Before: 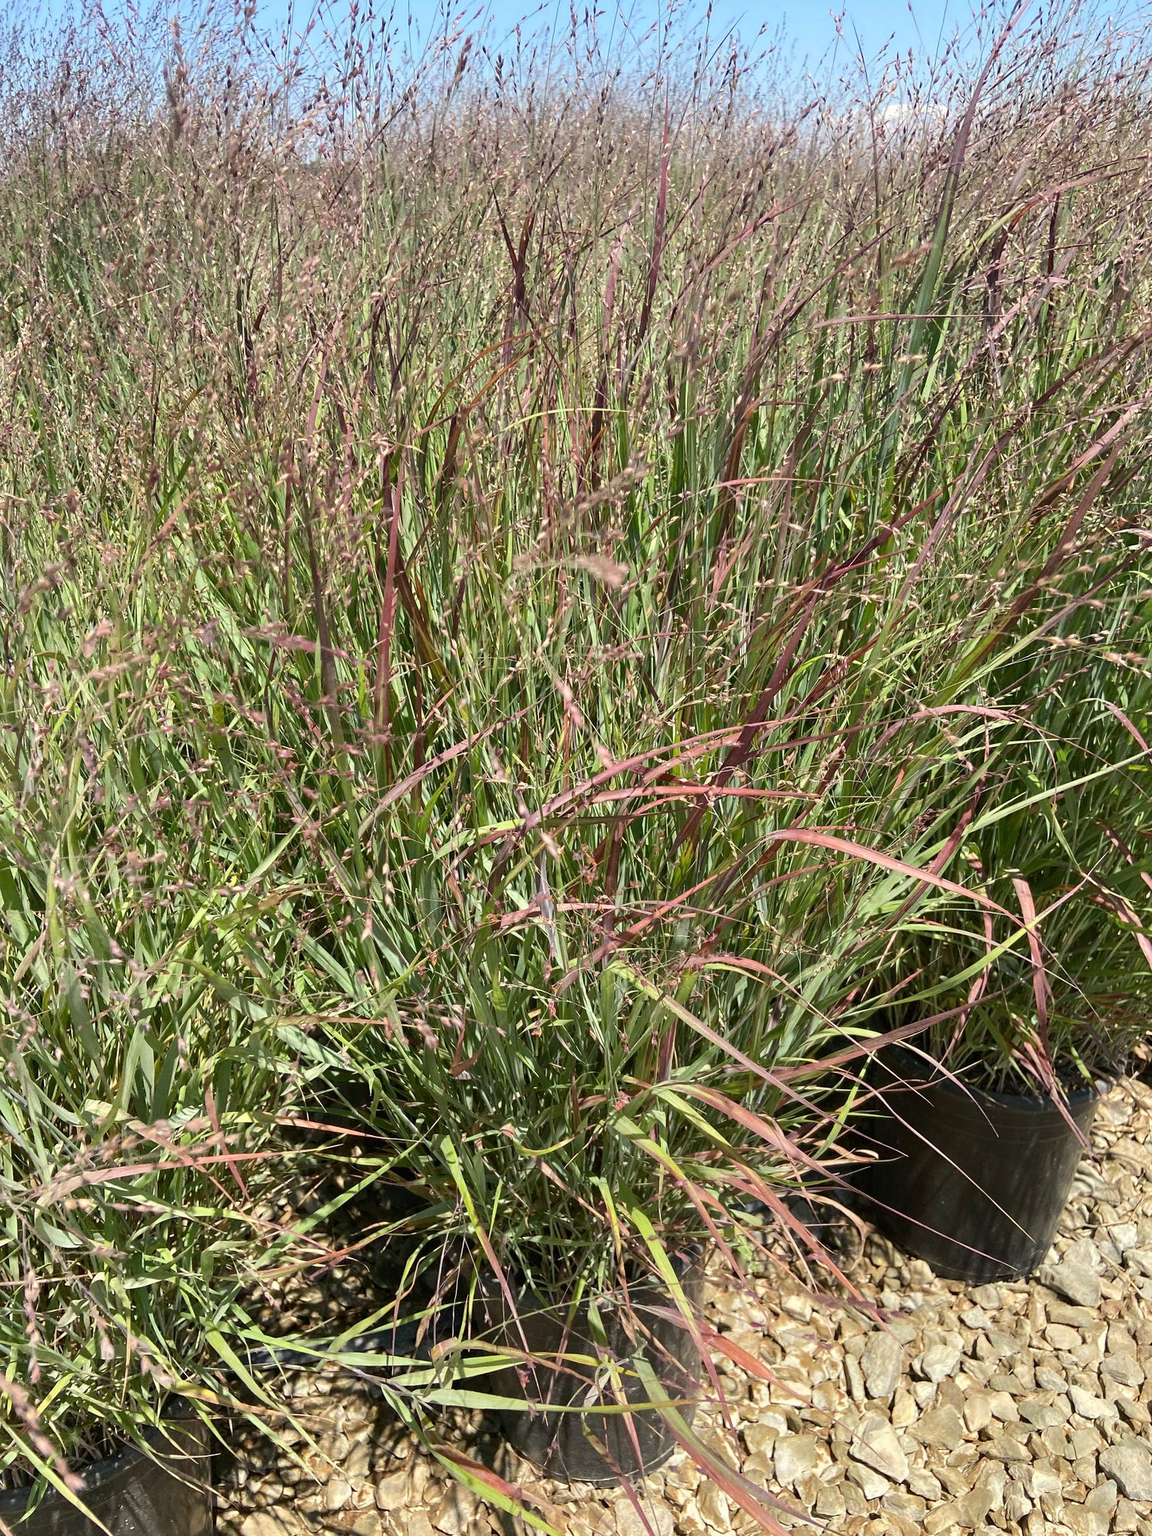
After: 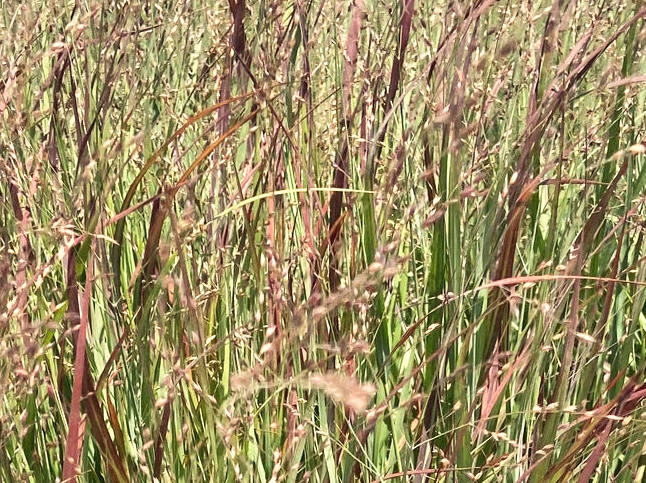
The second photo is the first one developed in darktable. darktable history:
color balance: input saturation 99%
tone equalizer: on, module defaults
white balance: red 1.045, blue 0.932
crop: left 28.64%, top 16.832%, right 26.637%, bottom 58.055%
base curve: curves: ch0 [(0, 0) (0.688, 0.865) (1, 1)], preserve colors none
contrast brightness saturation: saturation -0.05
levels: mode automatic
